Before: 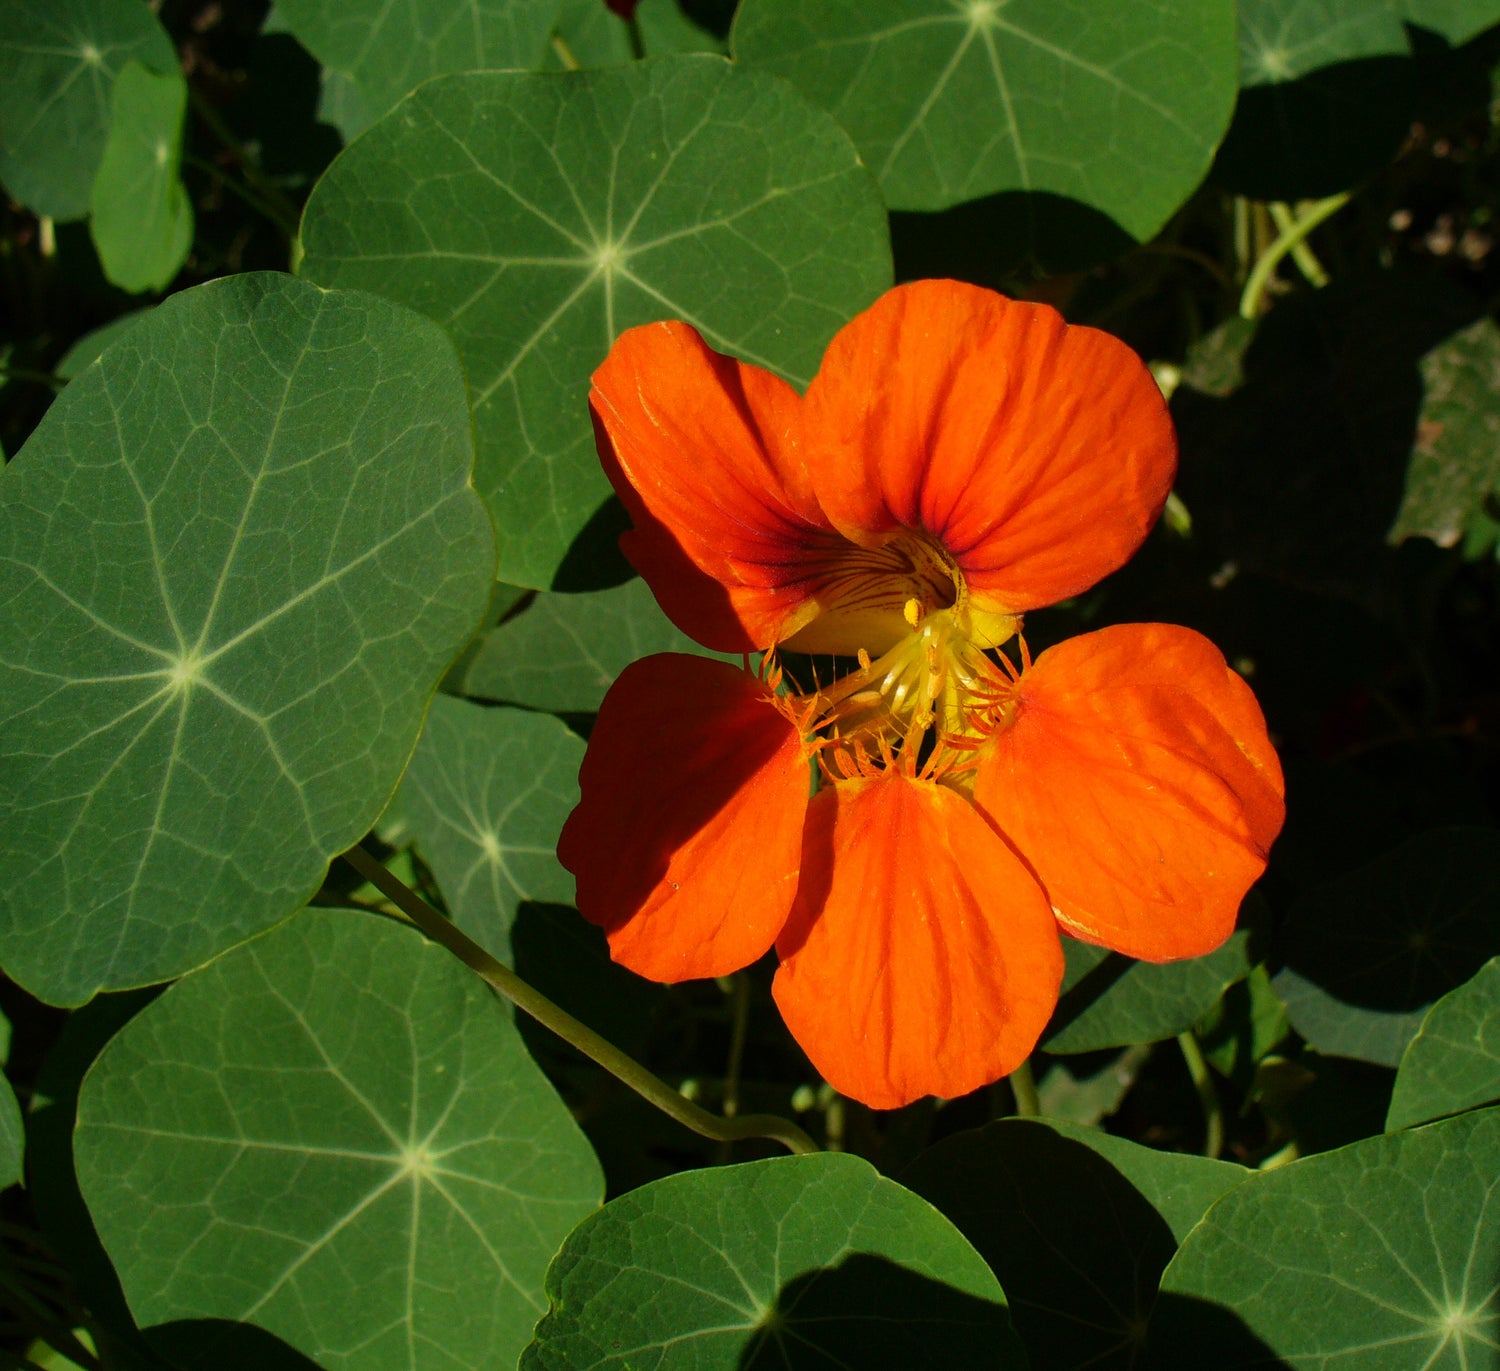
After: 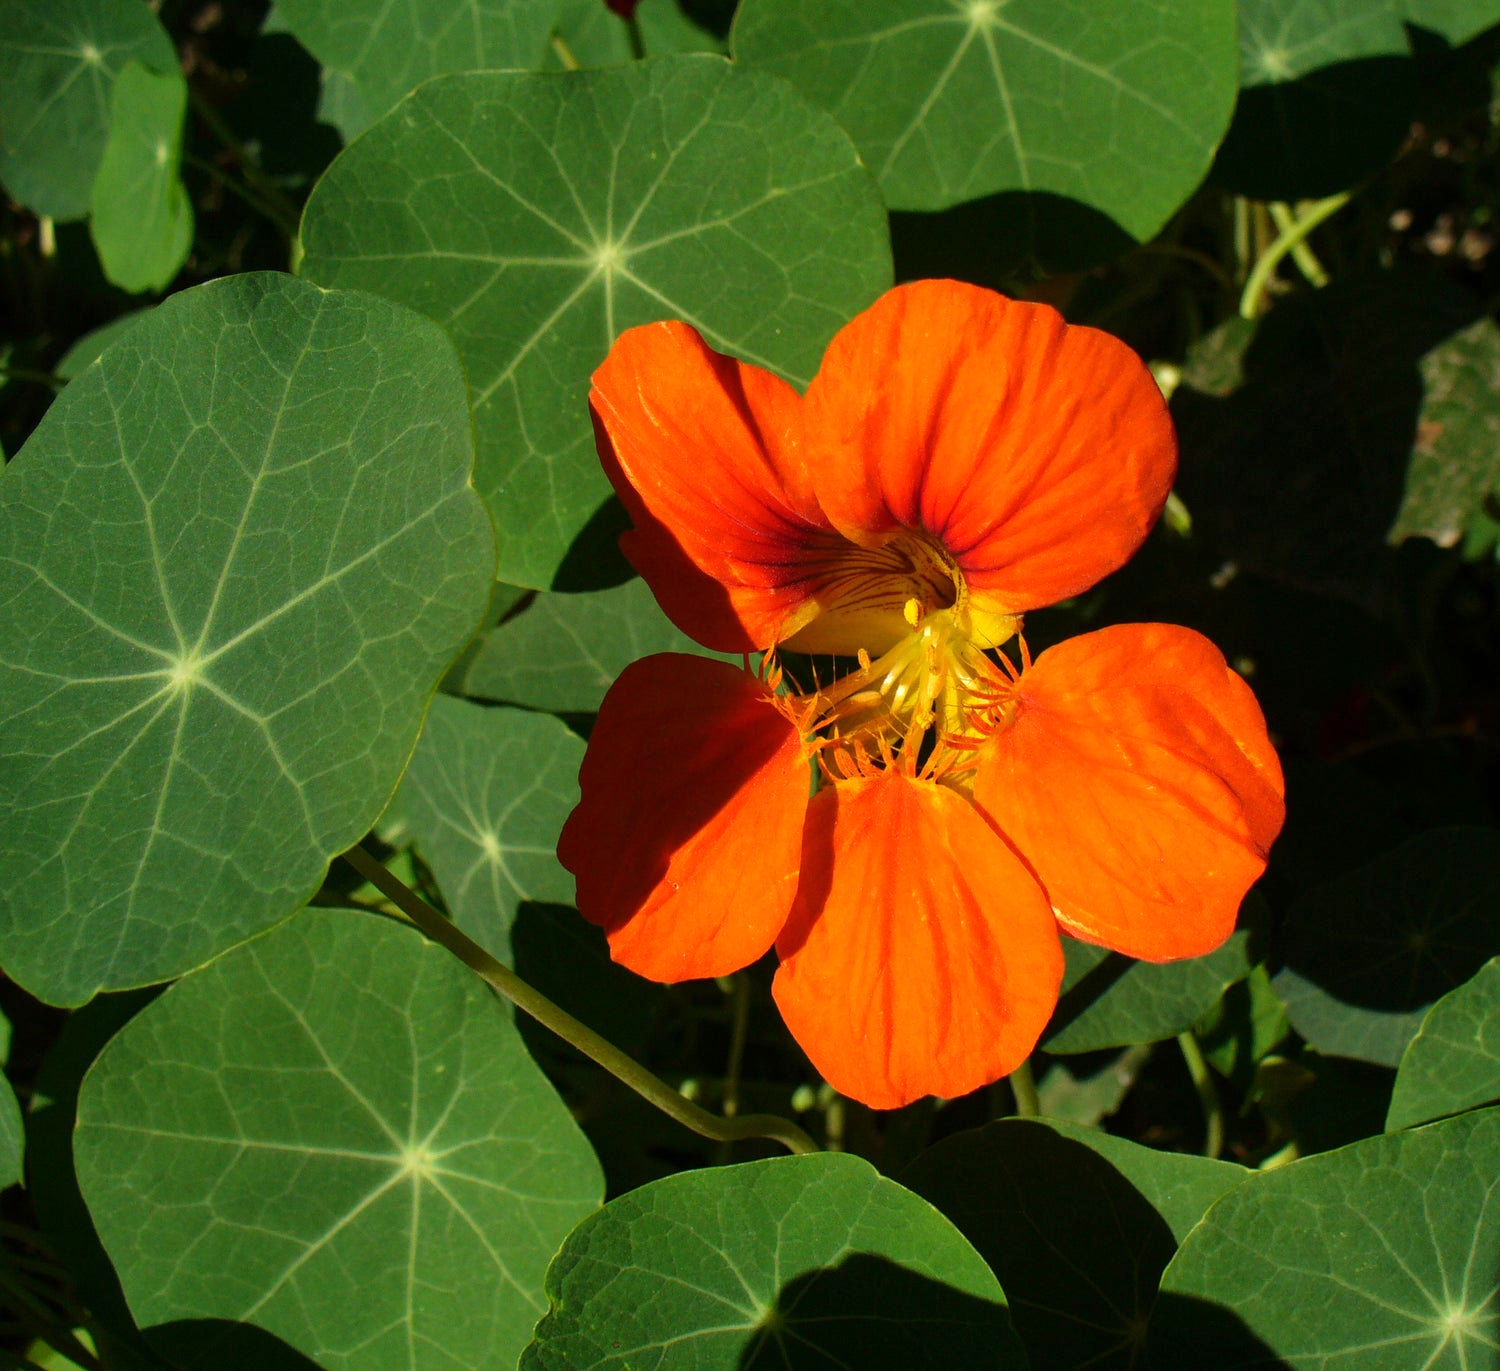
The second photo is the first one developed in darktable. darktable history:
exposure: exposure 0.363 EV, compensate highlight preservation false
